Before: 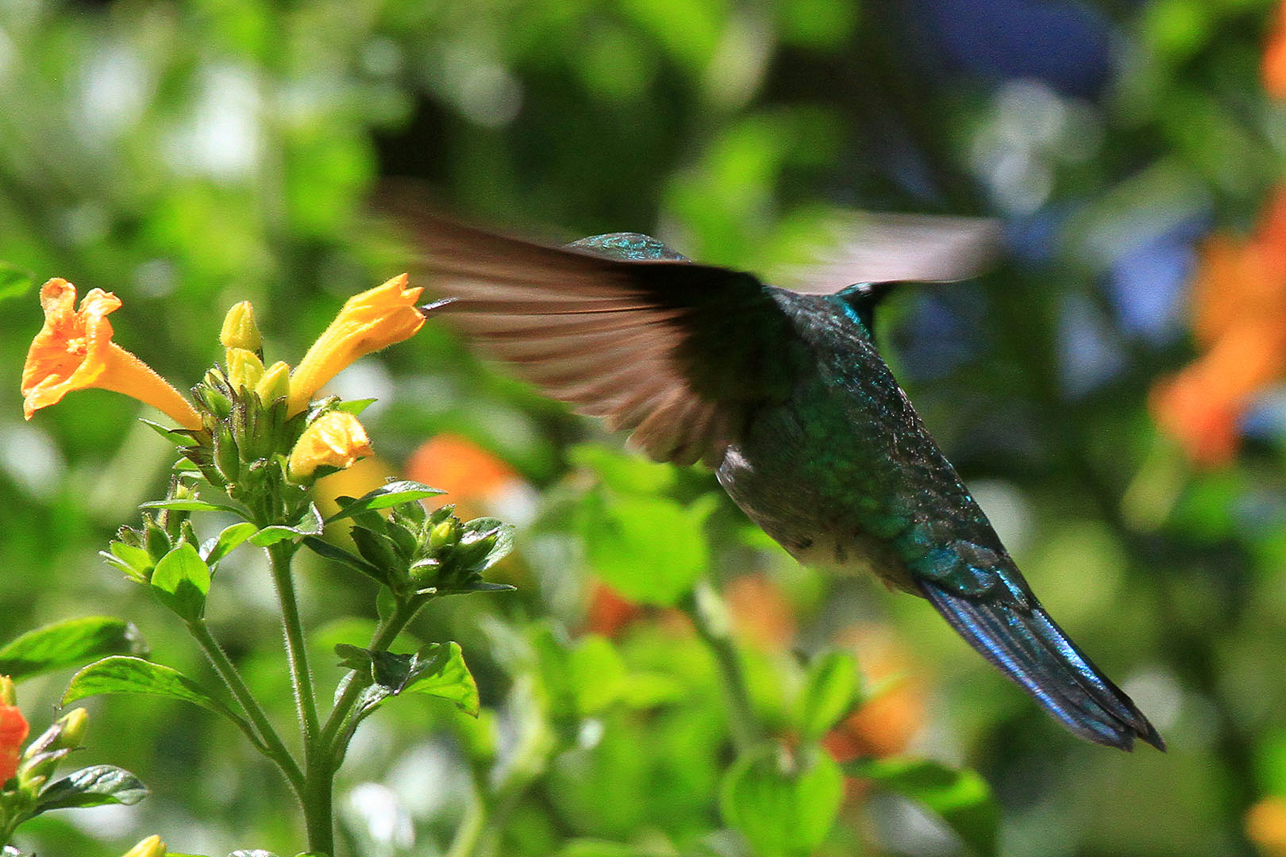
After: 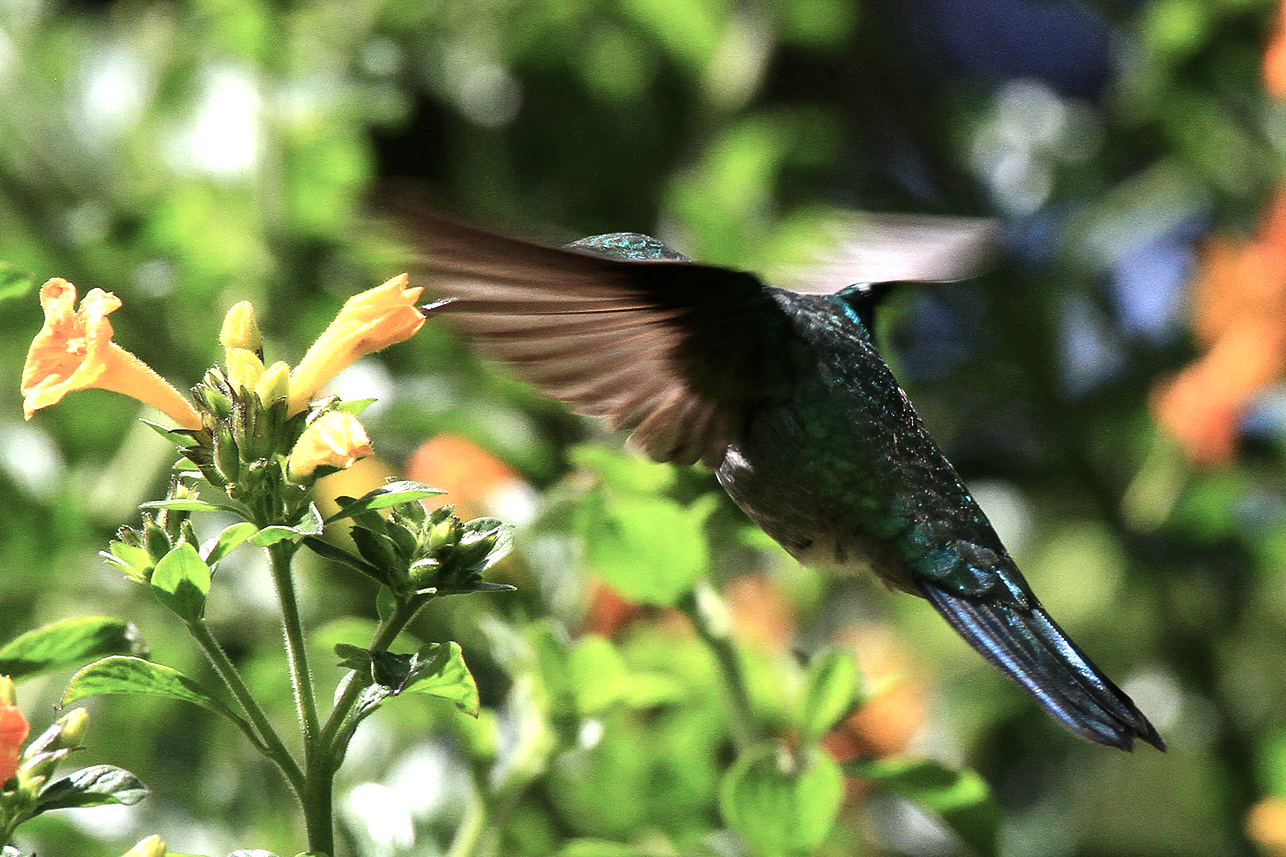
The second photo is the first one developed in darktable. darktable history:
tone equalizer: -8 EV -0.721 EV, -7 EV -0.676 EV, -6 EV -0.569 EV, -5 EV -0.373 EV, -3 EV 0.37 EV, -2 EV 0.6 EV, -1 EV 0.687 EV, +0 EV 0.737 EV, edges refinement/feathering 500, mask exposure compensation -1.57 EV, preserve details no
contrast brightness saturation: contrast 0.057, brightness -0.01, saturation -0.249
